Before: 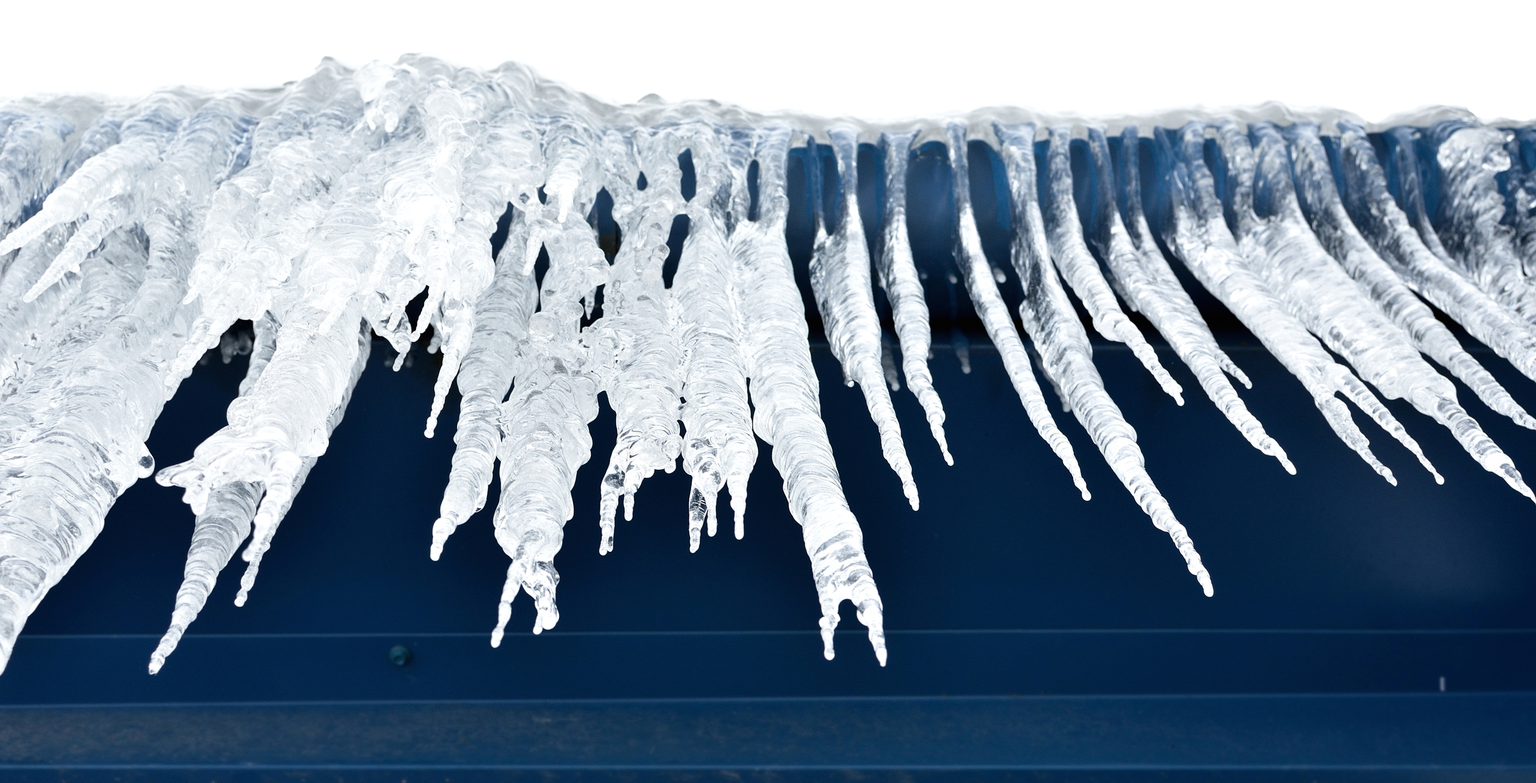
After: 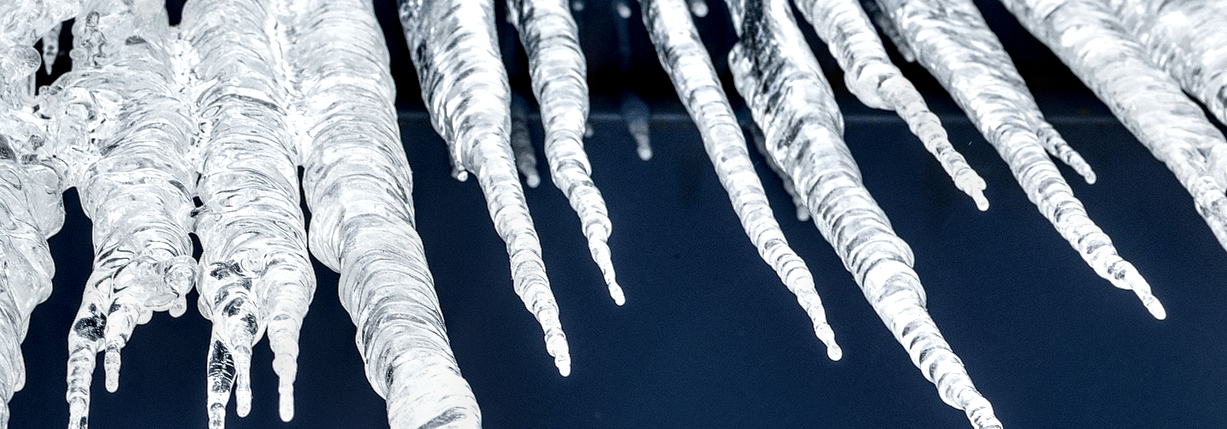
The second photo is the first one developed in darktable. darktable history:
contrast brightness saturation: saturation -0.054
crop: left 36.312%, top 34.808%, right 13.039%, bottom 30.417%
local contrast: highlights 21%, detail 196%
